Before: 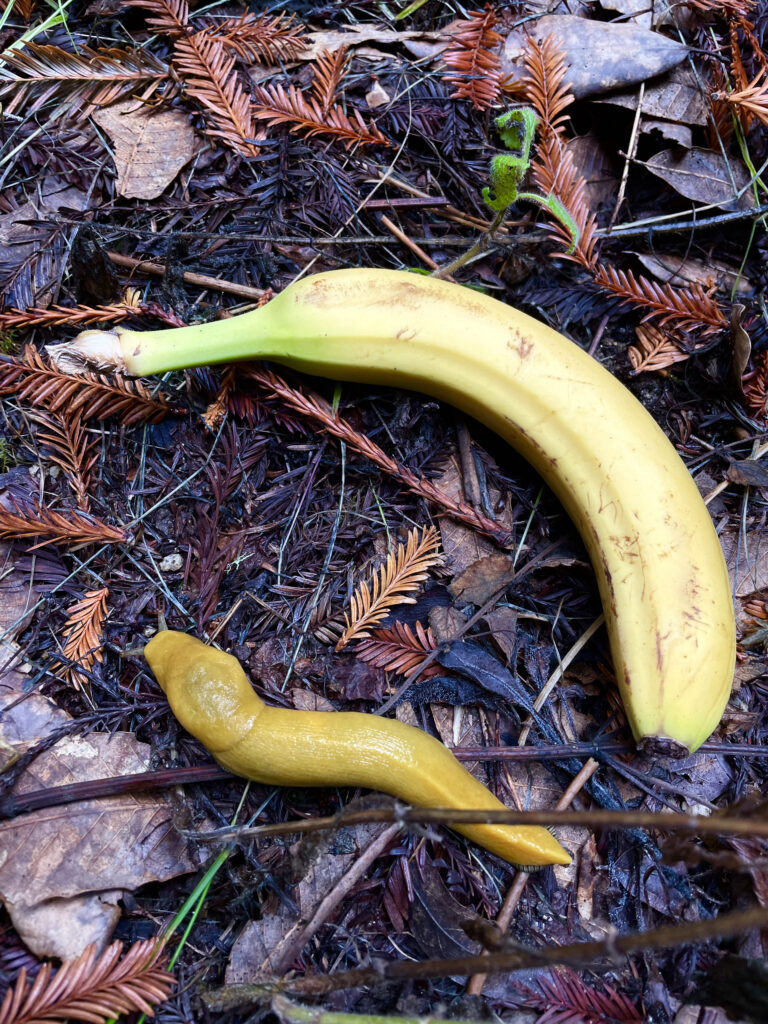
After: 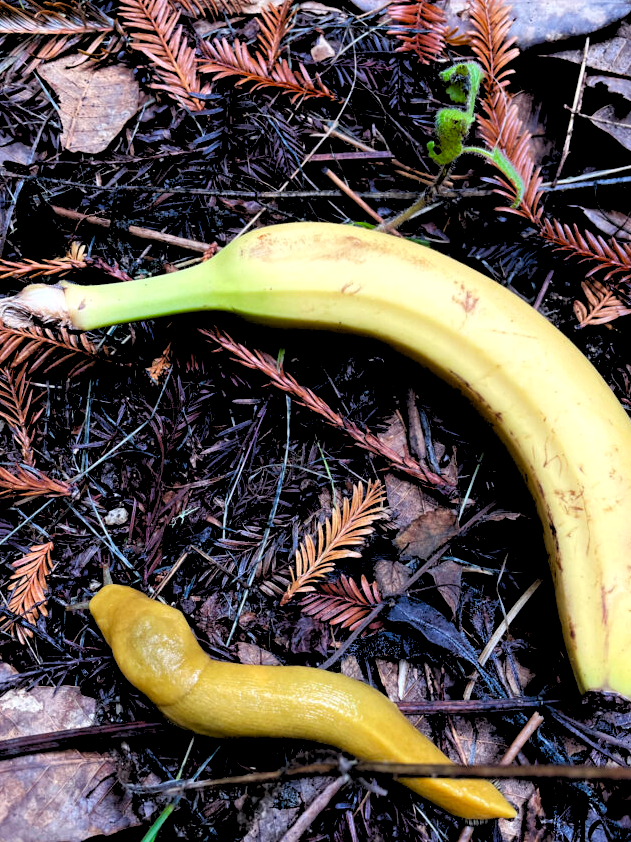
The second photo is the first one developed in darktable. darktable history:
crop and rotate: left 7.196%, top 4.574%, right 10.605%, bottom 13.178%
rgb levels: levels [[0.029, 0.461, 0.922], [0, 0.5, 1], [0, 0.5, 1]]
